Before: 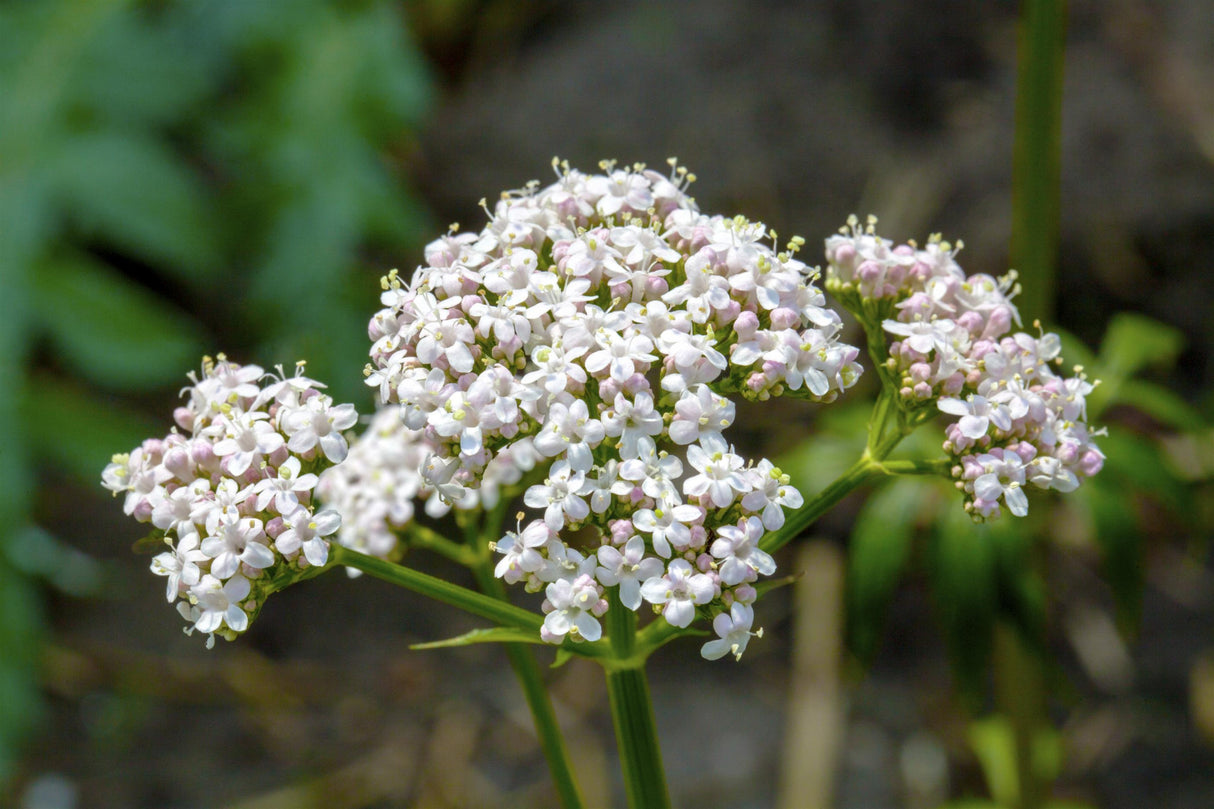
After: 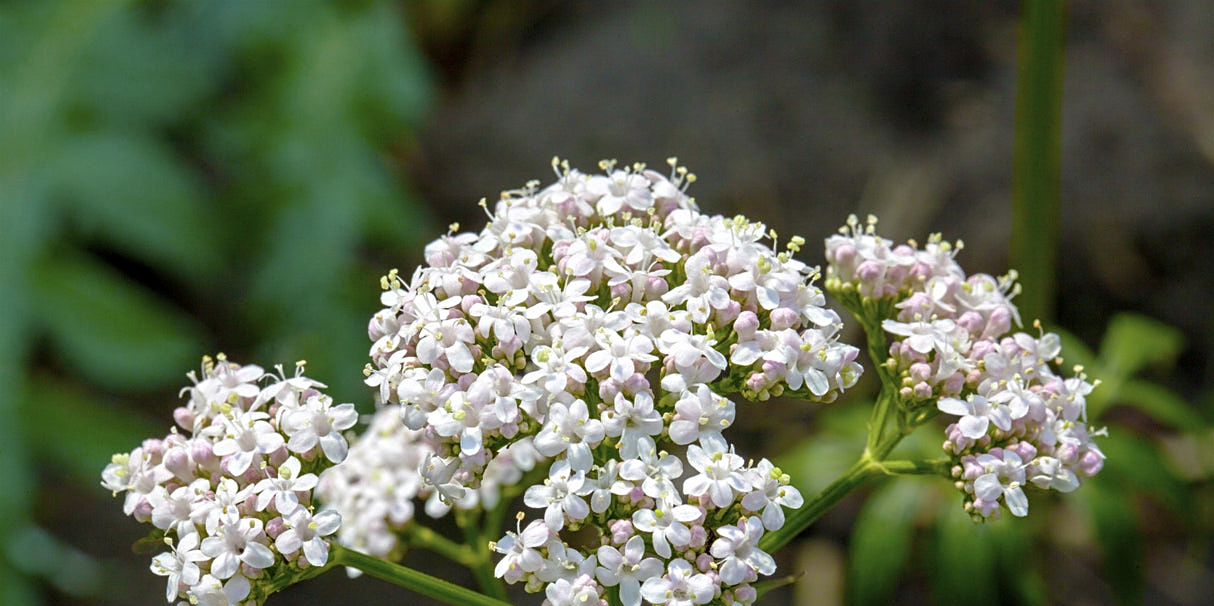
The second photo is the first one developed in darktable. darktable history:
crop: bottom 24.982%
contrast brightness saturation: saturation -0.056
sharpen: on, module defaults
